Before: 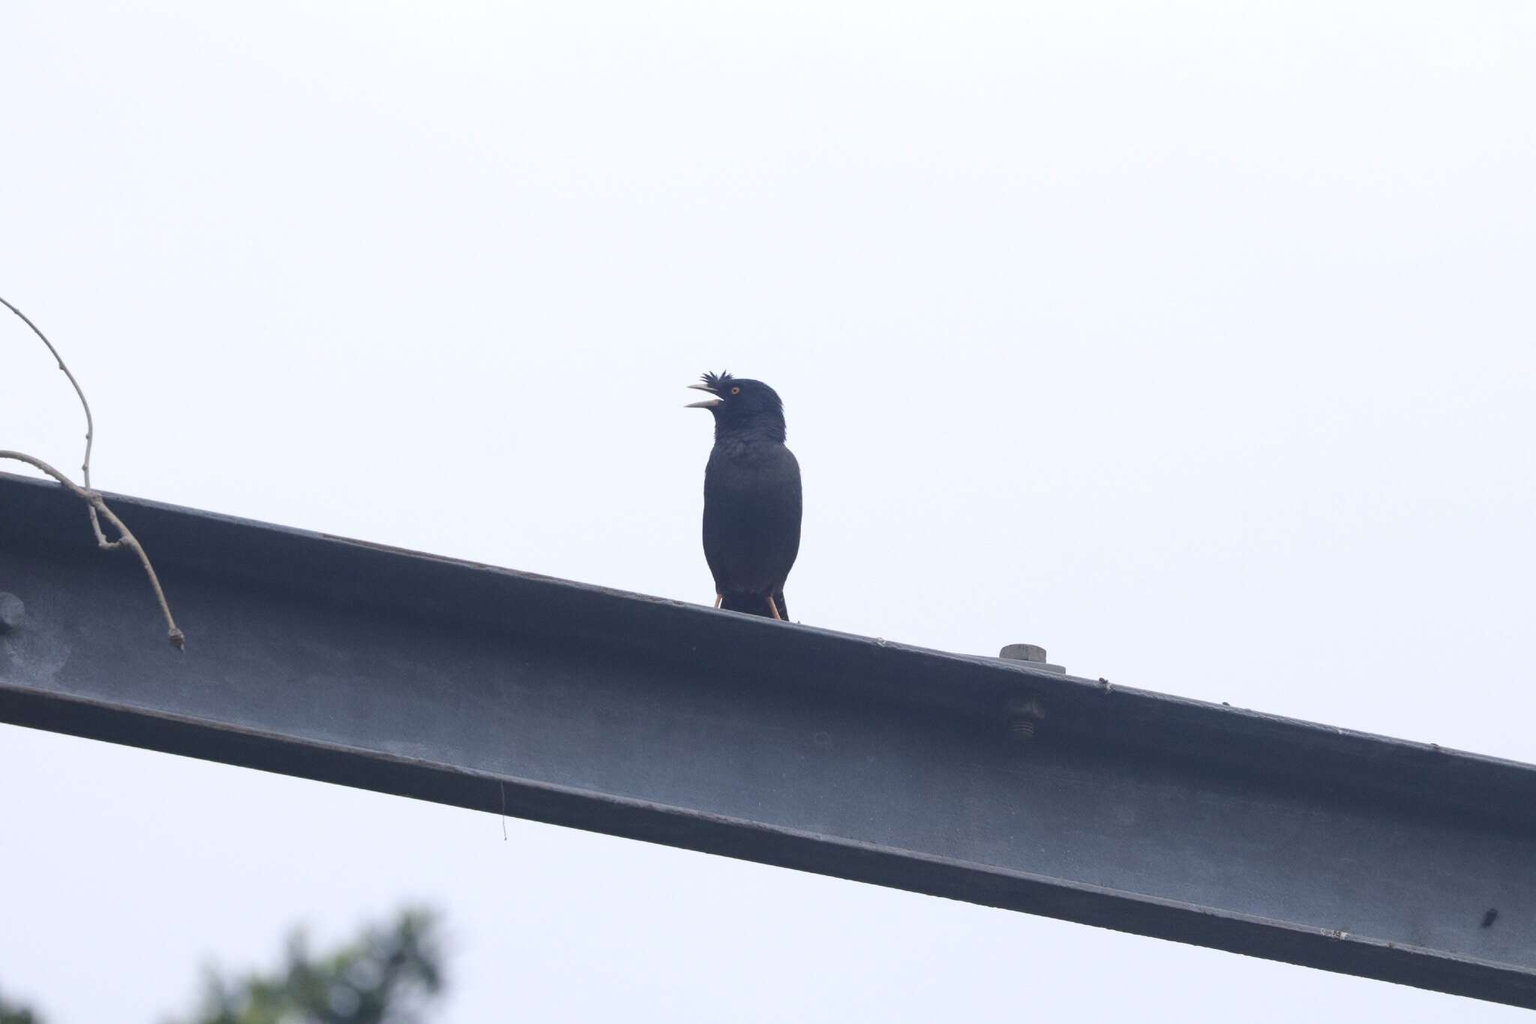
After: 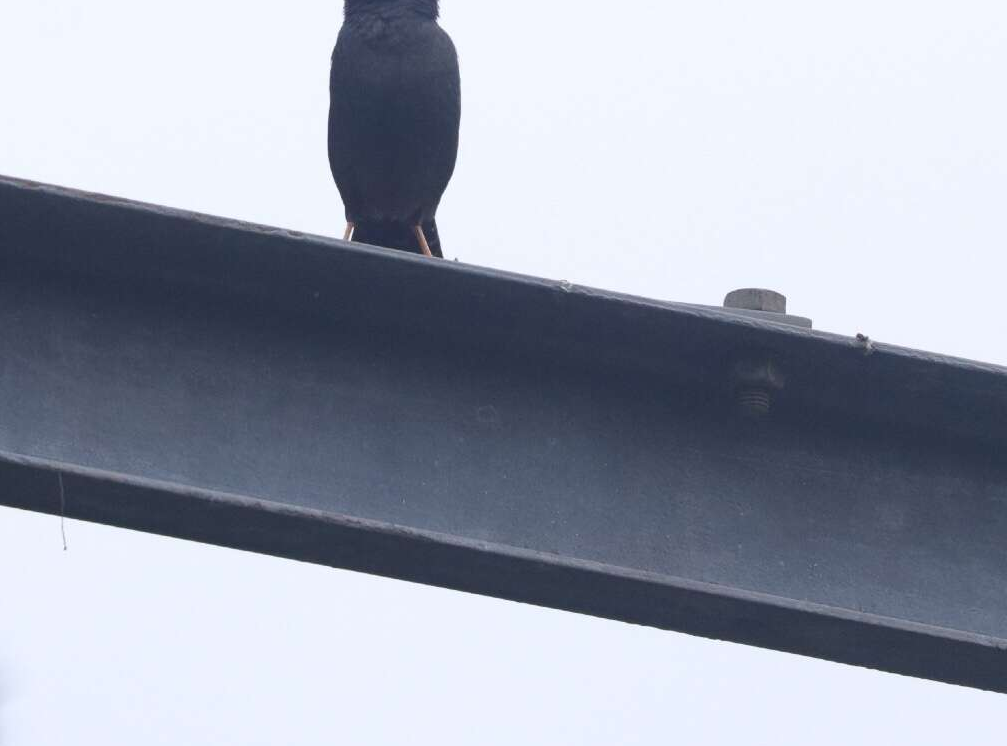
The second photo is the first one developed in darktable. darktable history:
crop: left 29.755%, top 41.821%, right 21.03%, bottom 3.493%
